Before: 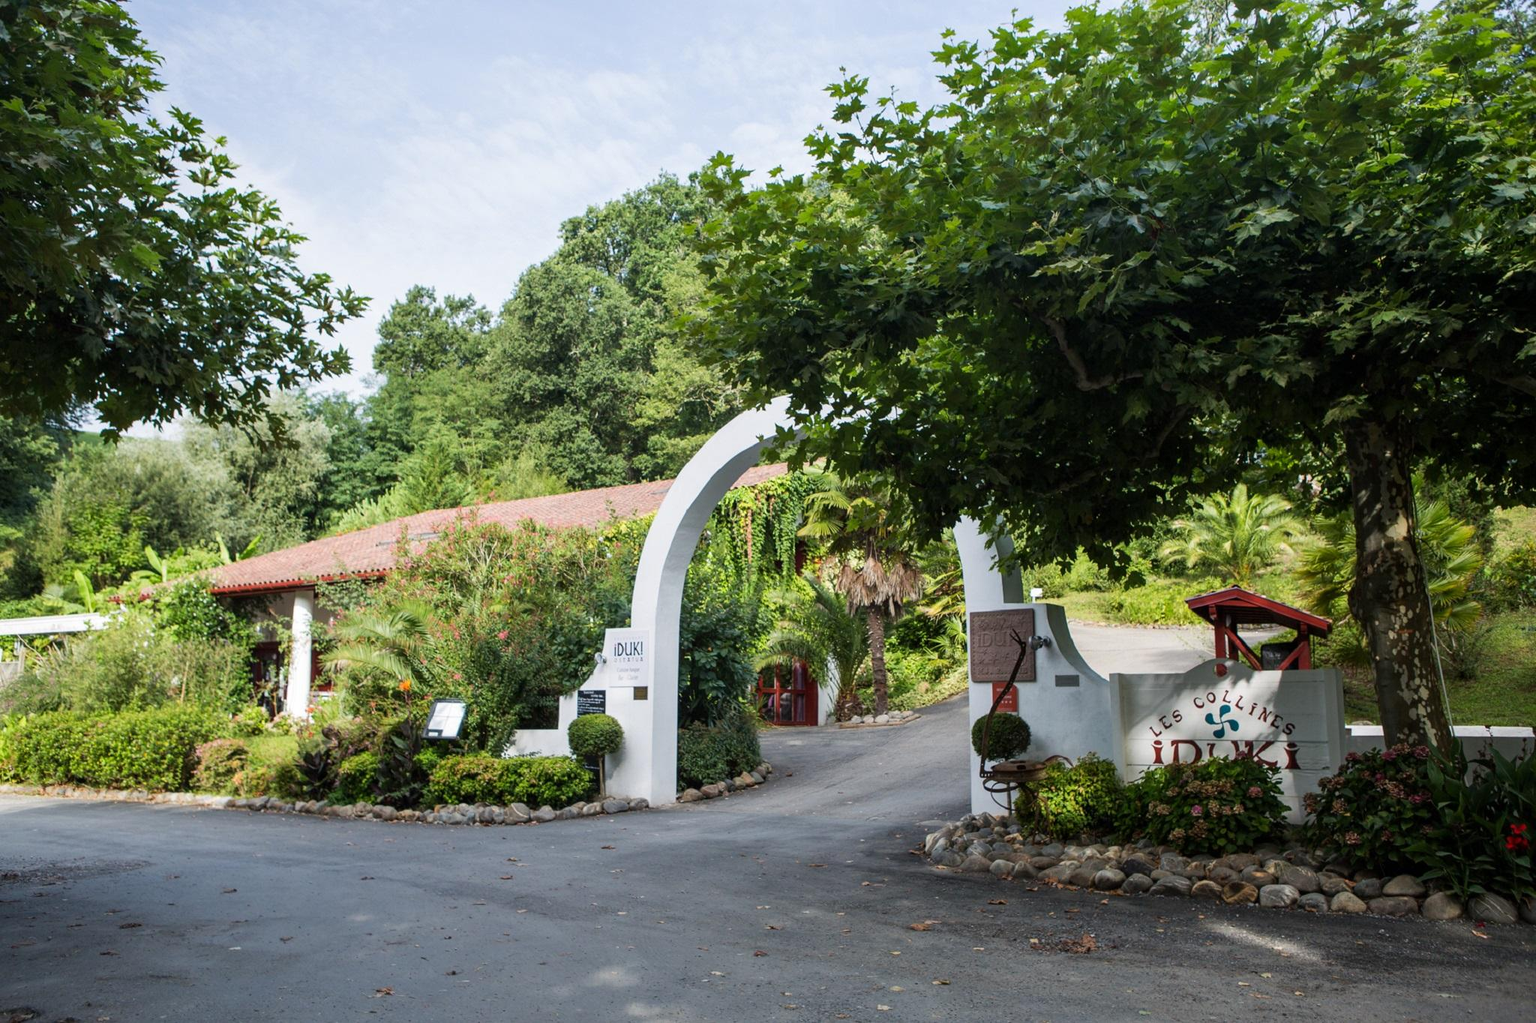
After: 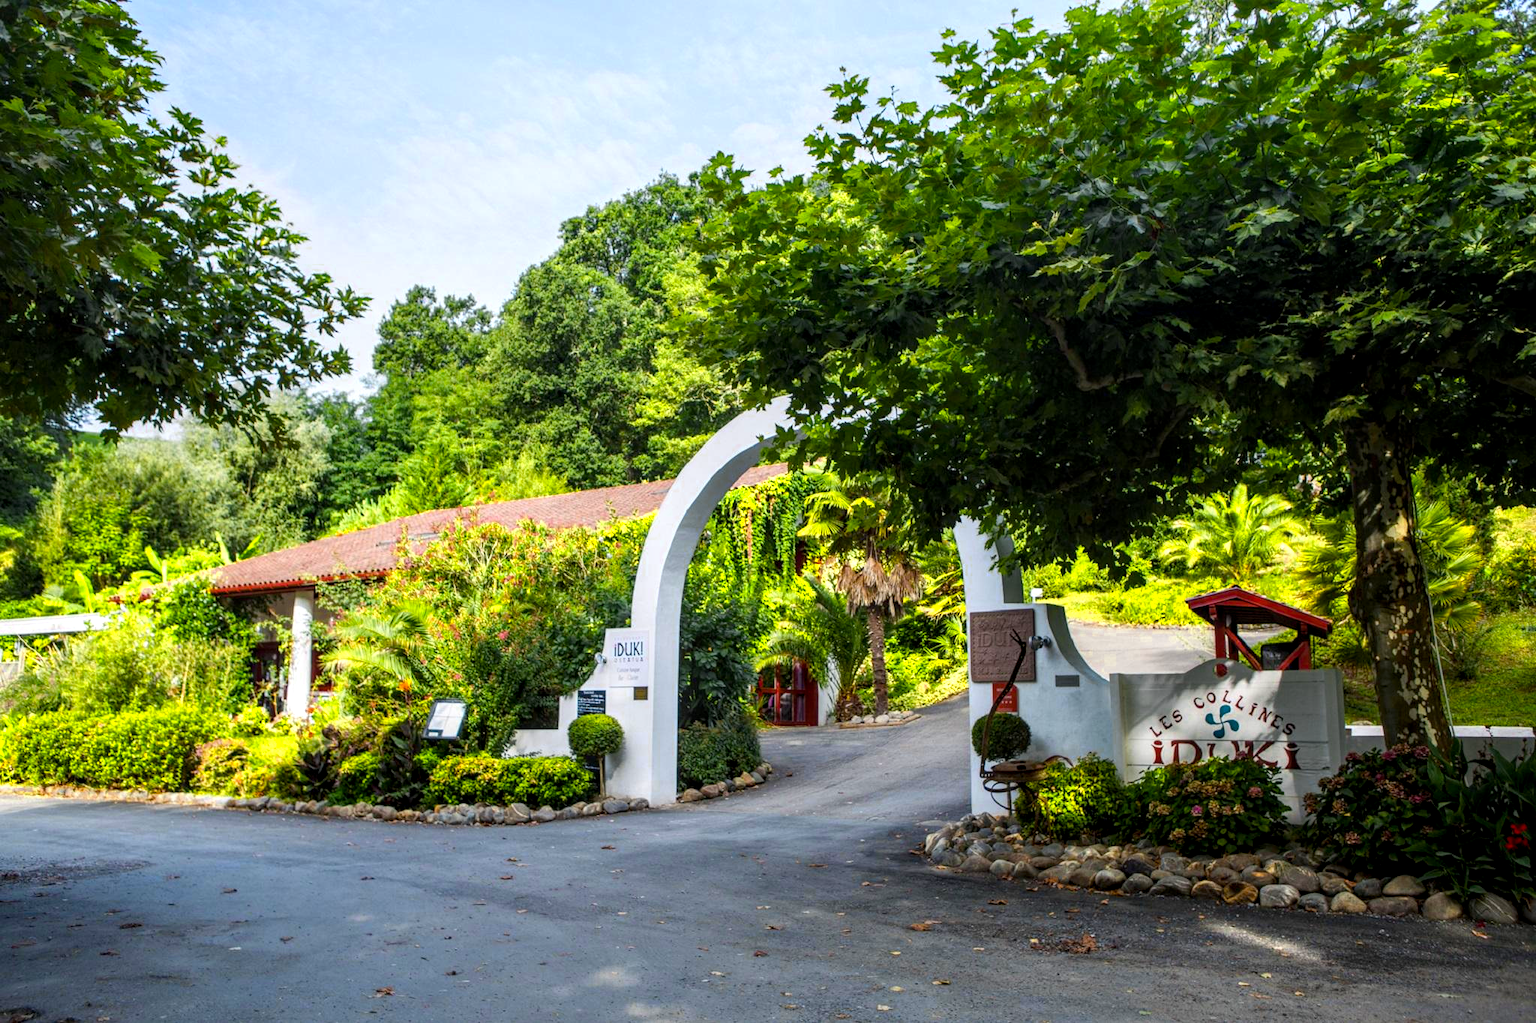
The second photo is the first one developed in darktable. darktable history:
local contrast: detail 130%
color balance rgb: linear chroma grading › global chroma 15%, perceptual saturation grading › global saturation 30%
color zones: curves: ch0 [(0, 0.485) (0.178, 0.476) (0.261, 0.623) (0.411, 0.403) (0.708, 0.603) (0.934, 0.412)]; ch1 [(0.003, 0.485) (0.149, 0.496) (0.229, 0.584) (0.326, 0.551) (0.484, 0.262) (0.757, 0.643)]
